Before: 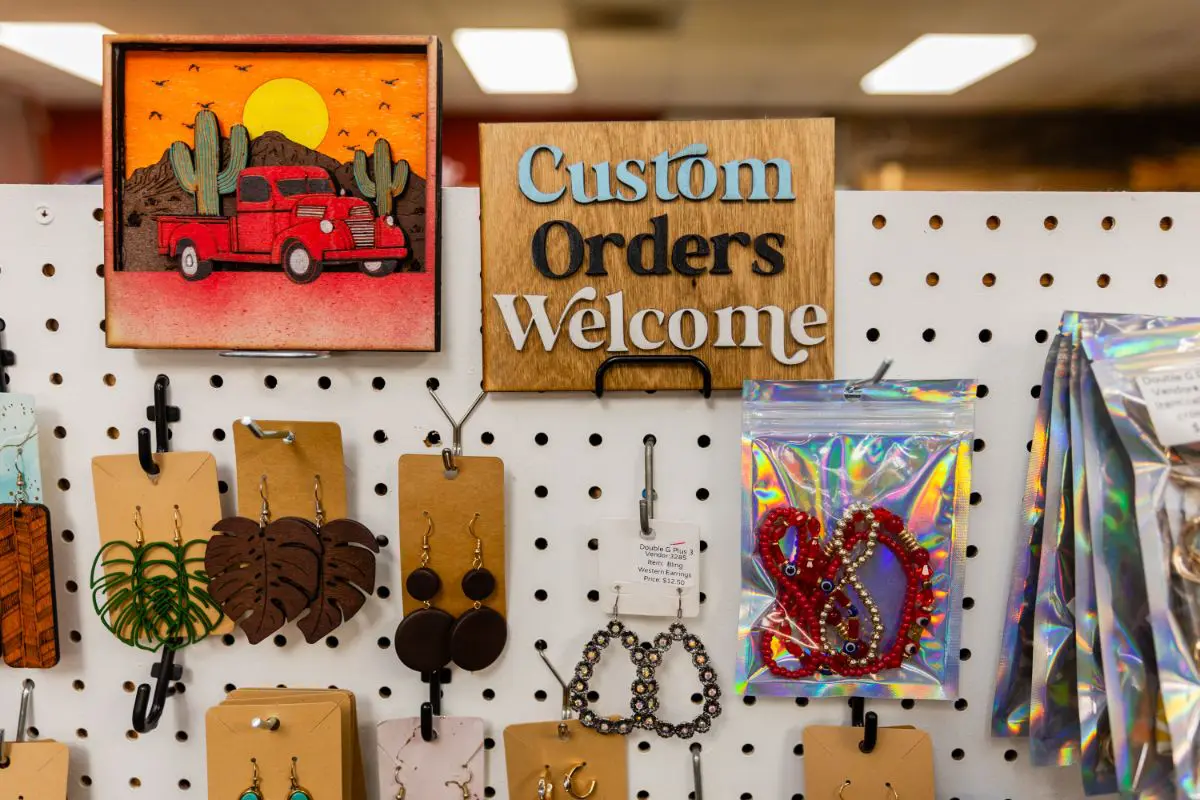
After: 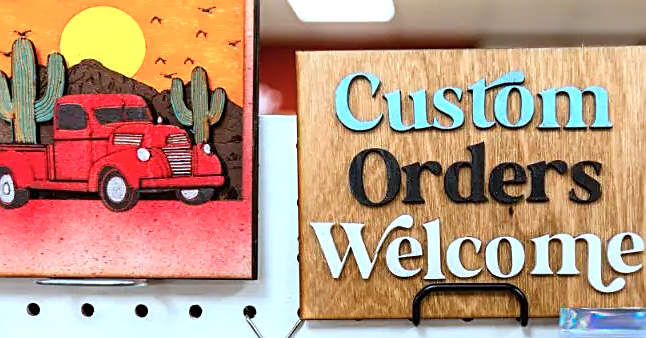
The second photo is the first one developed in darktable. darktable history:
exposure: exposure 0.7 EV, compensate highlight preservation false
sharpen: on, module defaults
color correction: highlights a* -9.35, highlights b* -23.15
crop: left 15.306%, top 9.065%, right 30.789%, bottom 48.638%
